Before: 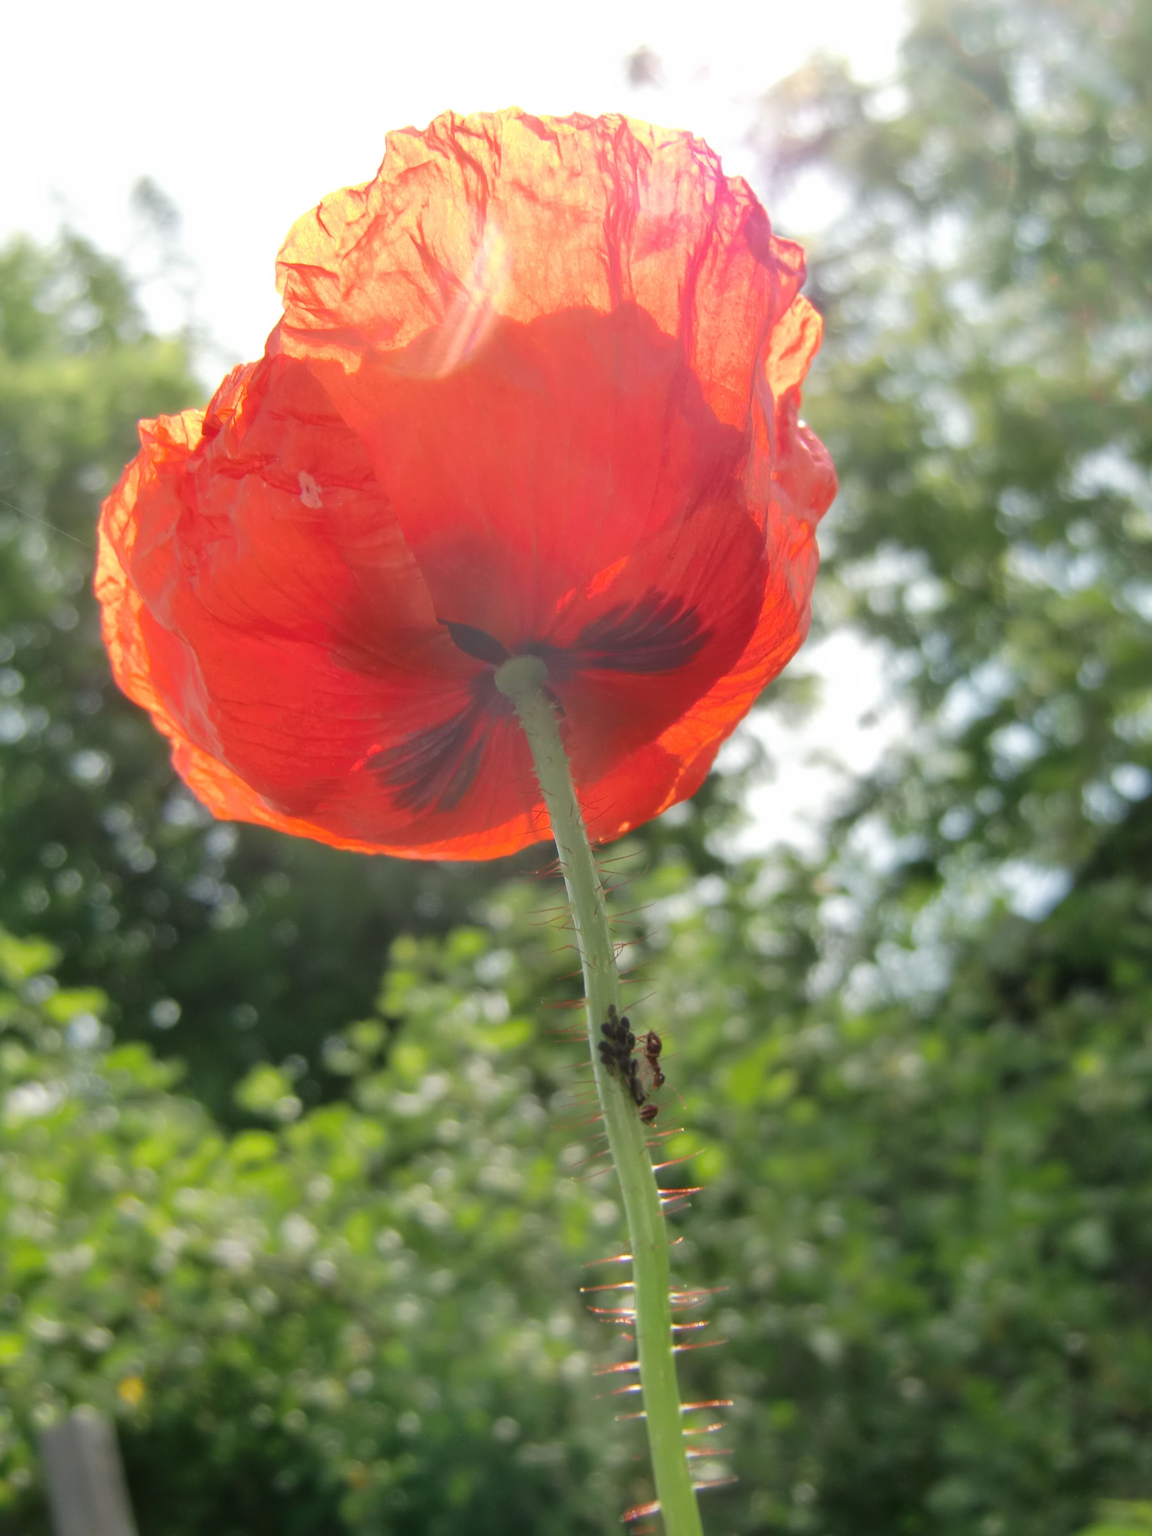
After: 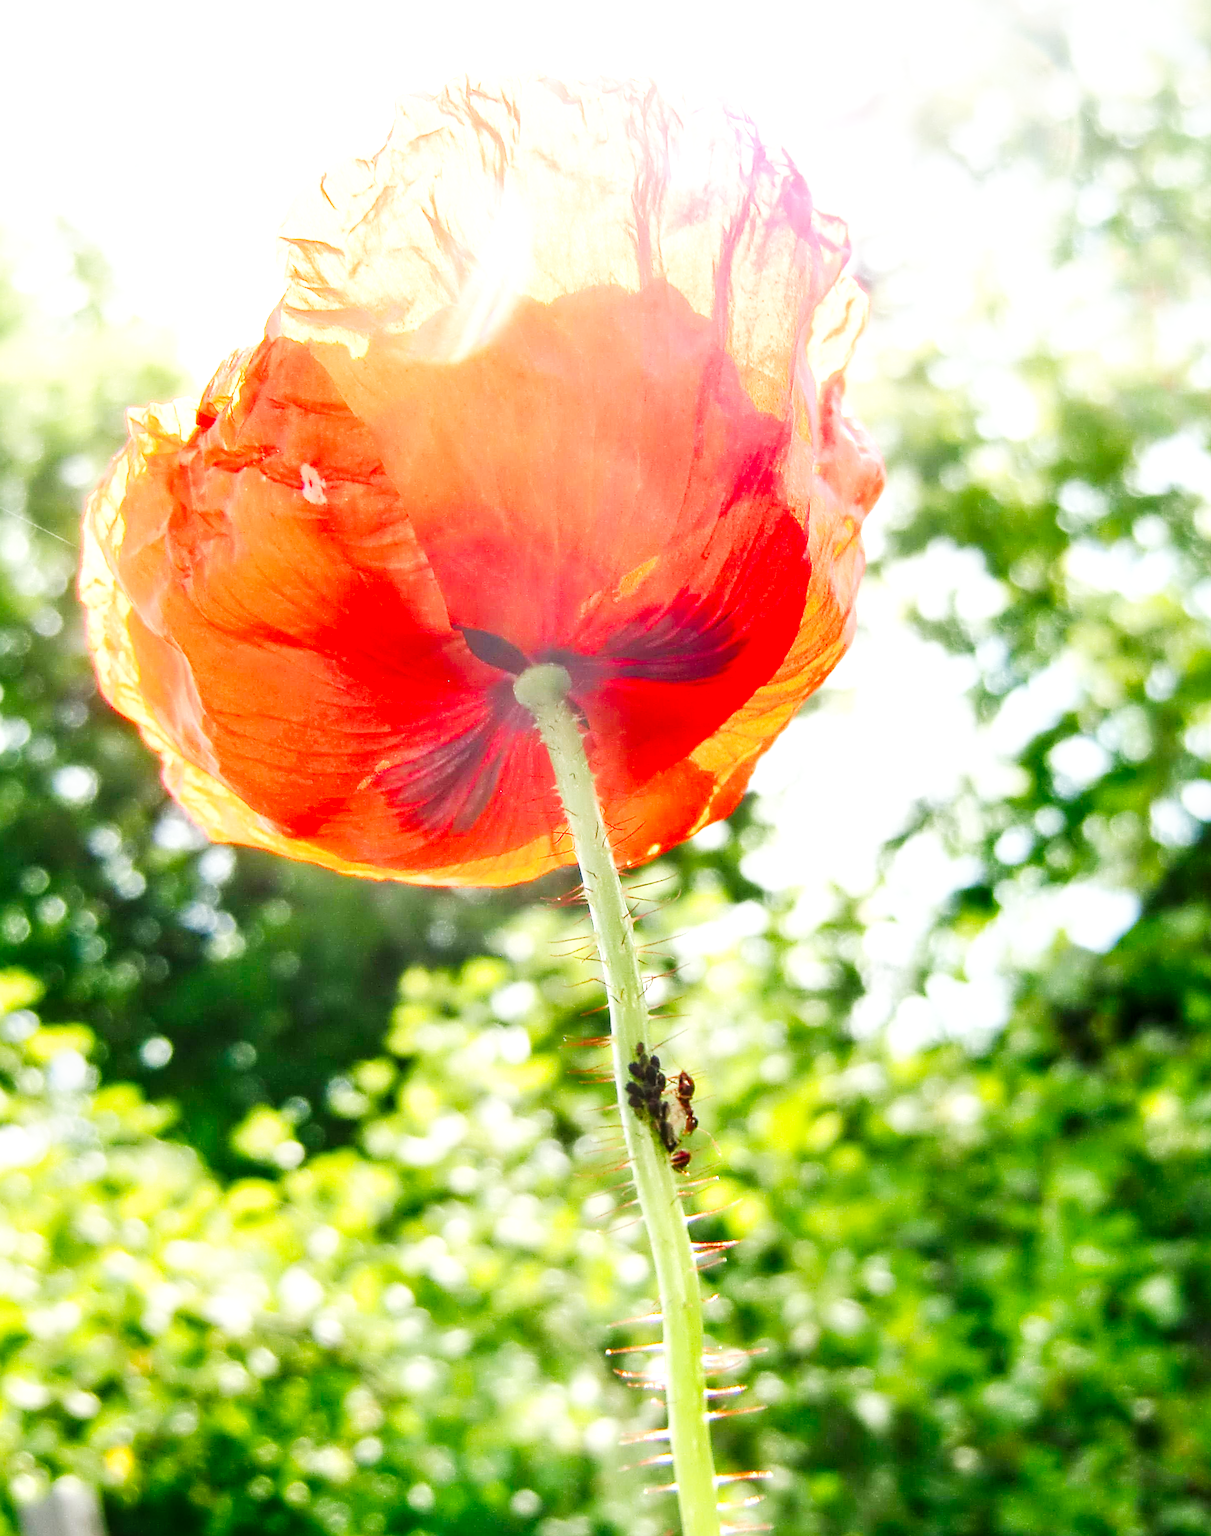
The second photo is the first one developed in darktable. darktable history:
exposure: exposure 0.371 EV, compensate highlight preservation false
crop: left 1.873%, top 2.852%, right 1.134%, bottom 4.924%
sharpen: radius 2.659, amount 0.672
color balance rgb: linear chroma grading › global chroma 20.651%, perceptual saturation grading › global saturation 20%, perceptual saturation grading › highlights -50.31%, perceptual saturation grading › shadows 30.868%, perceptual brilliance grading › global brilliance 14.861%, perceptual brilliance grading › shadows -34.508%
local contrast: on, module defaults
base curve: curves: ch0 [(0, 0) (0.007, 0.004) (0.027, 0.03) (0.046, 0.07) (0.207, 0.54) (0.442, 0.872) (0.673, 0.972) (1, 1)], preserve colors none
tone equalizer: -8 EV -0.002 EV, -7 EV 0.004 EV, -6 EV -0.042 EV, -5 EV 0.015 EV, -4 EV -0.024 EV, -3 EV 0.024 EV, -2 EV -0.071 EV, -1 EV -0.309 EV, +0 EV -0.567 EV, edges refinement/feathering 500, mask exposure compensation -1.57 EV, preserve details no
